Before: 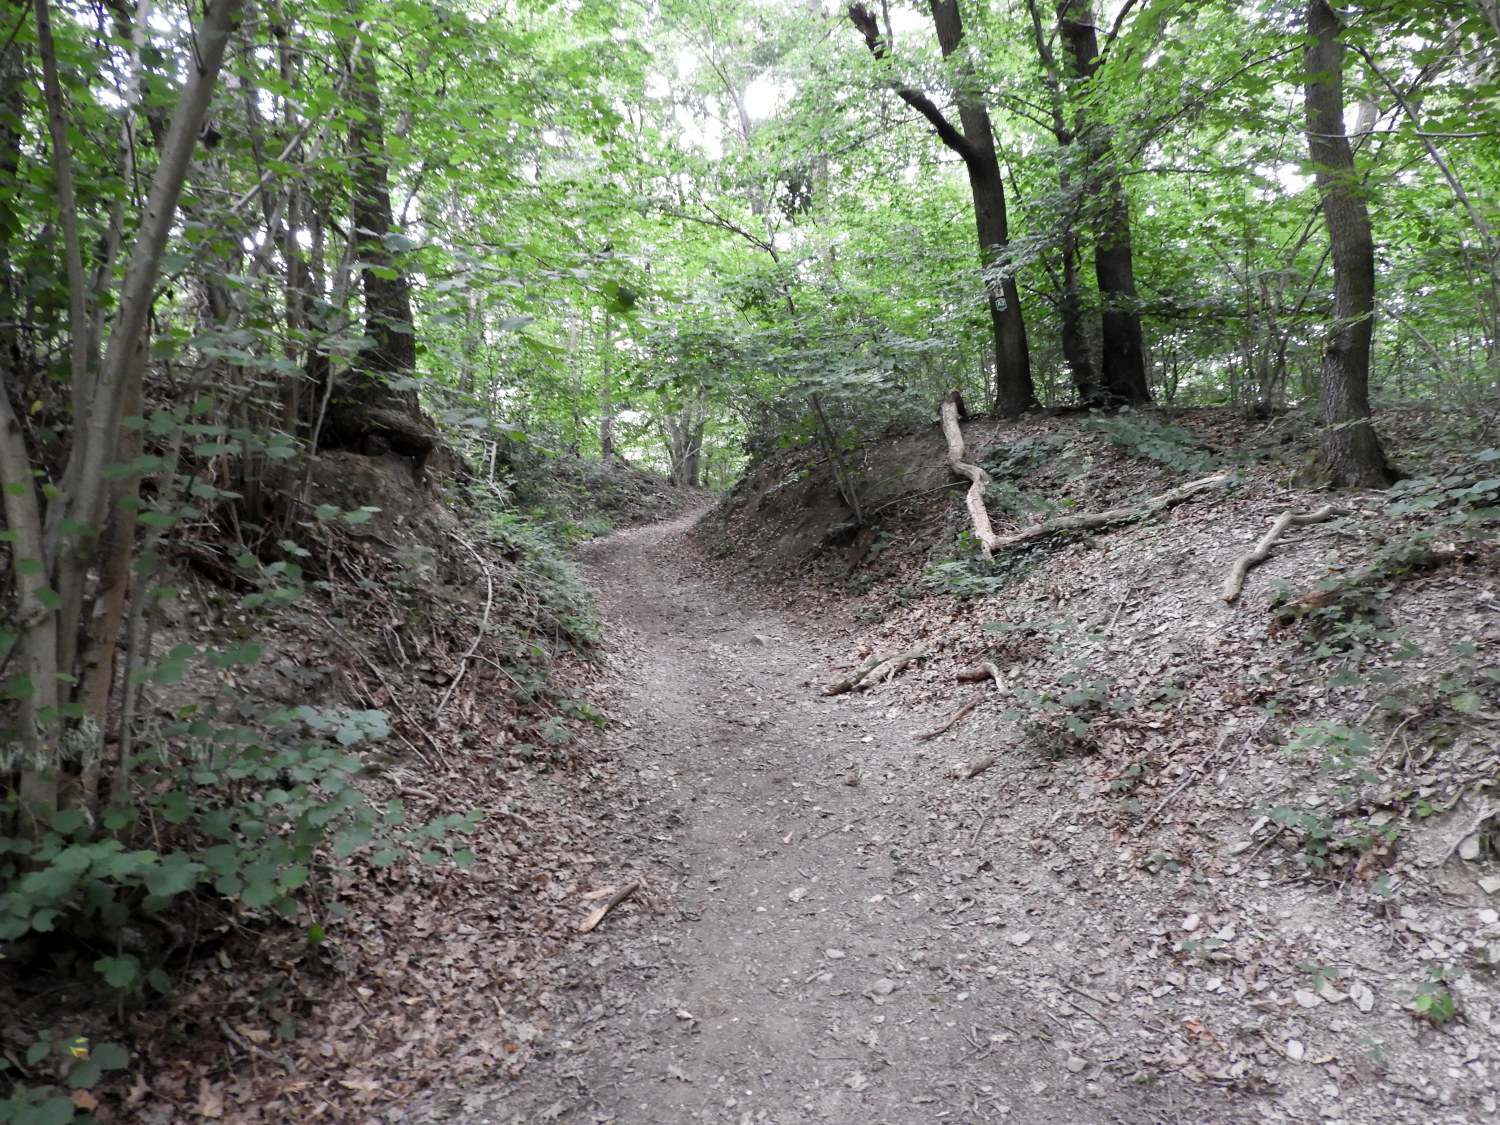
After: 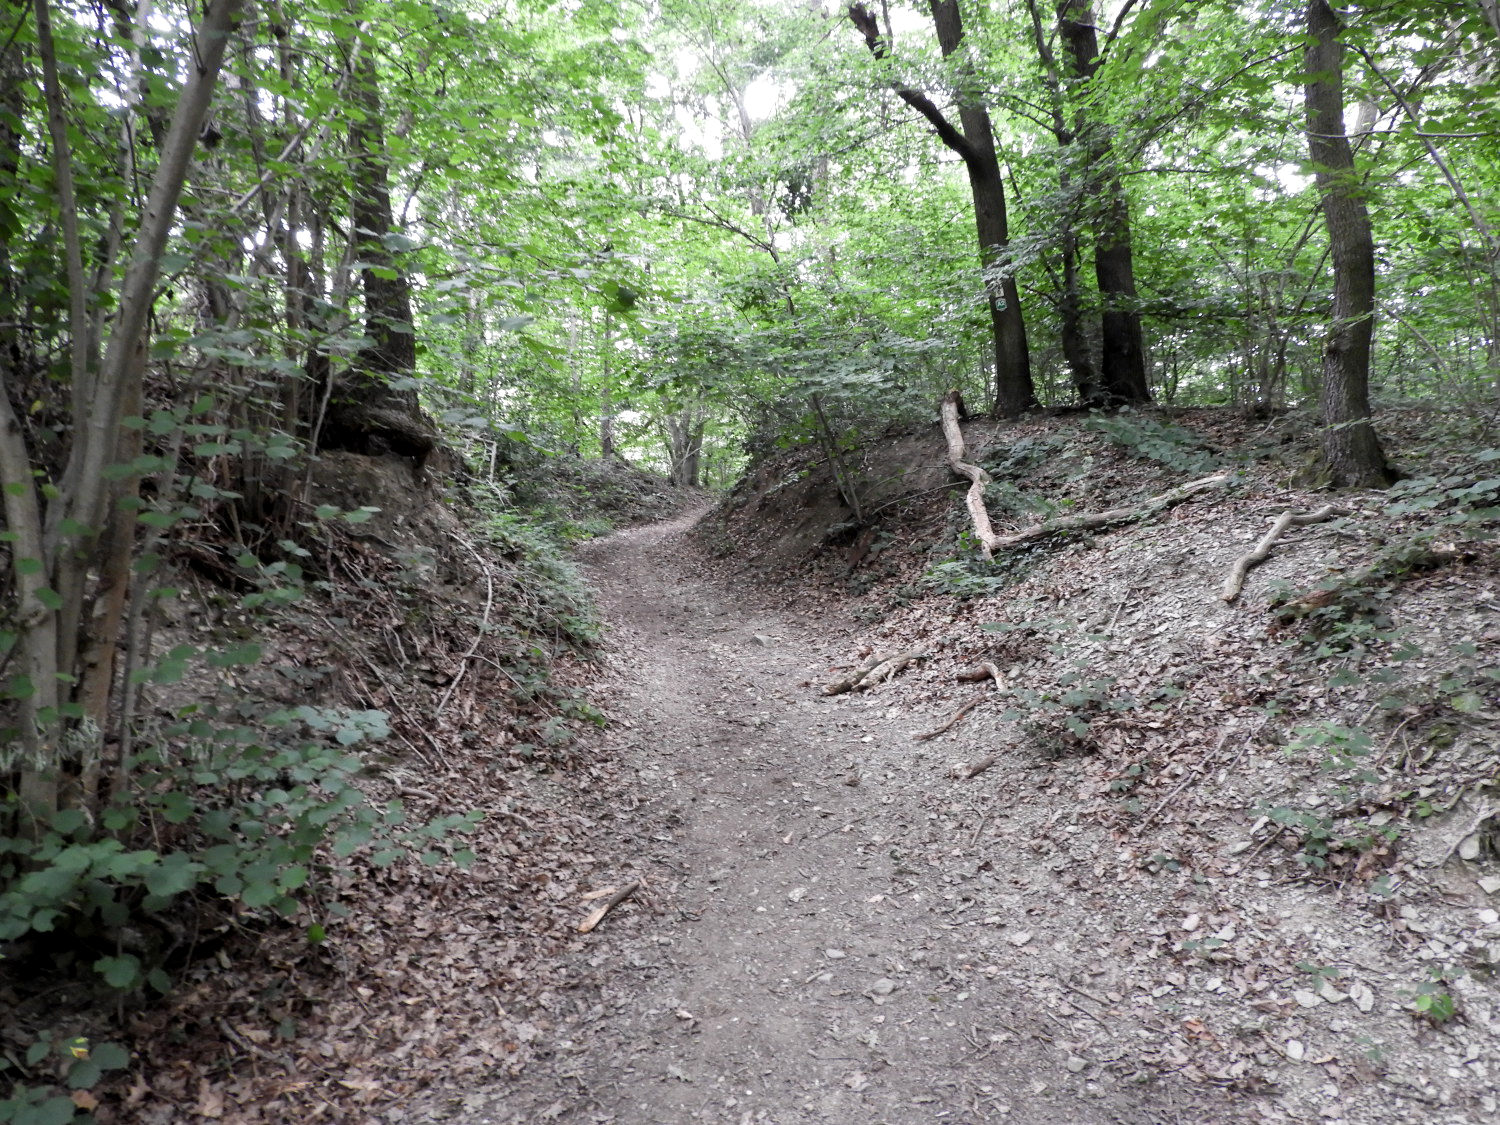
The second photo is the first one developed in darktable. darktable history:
local contrast: highlights 104%, shadows 97%, detail 120%, midtone range 0.2
